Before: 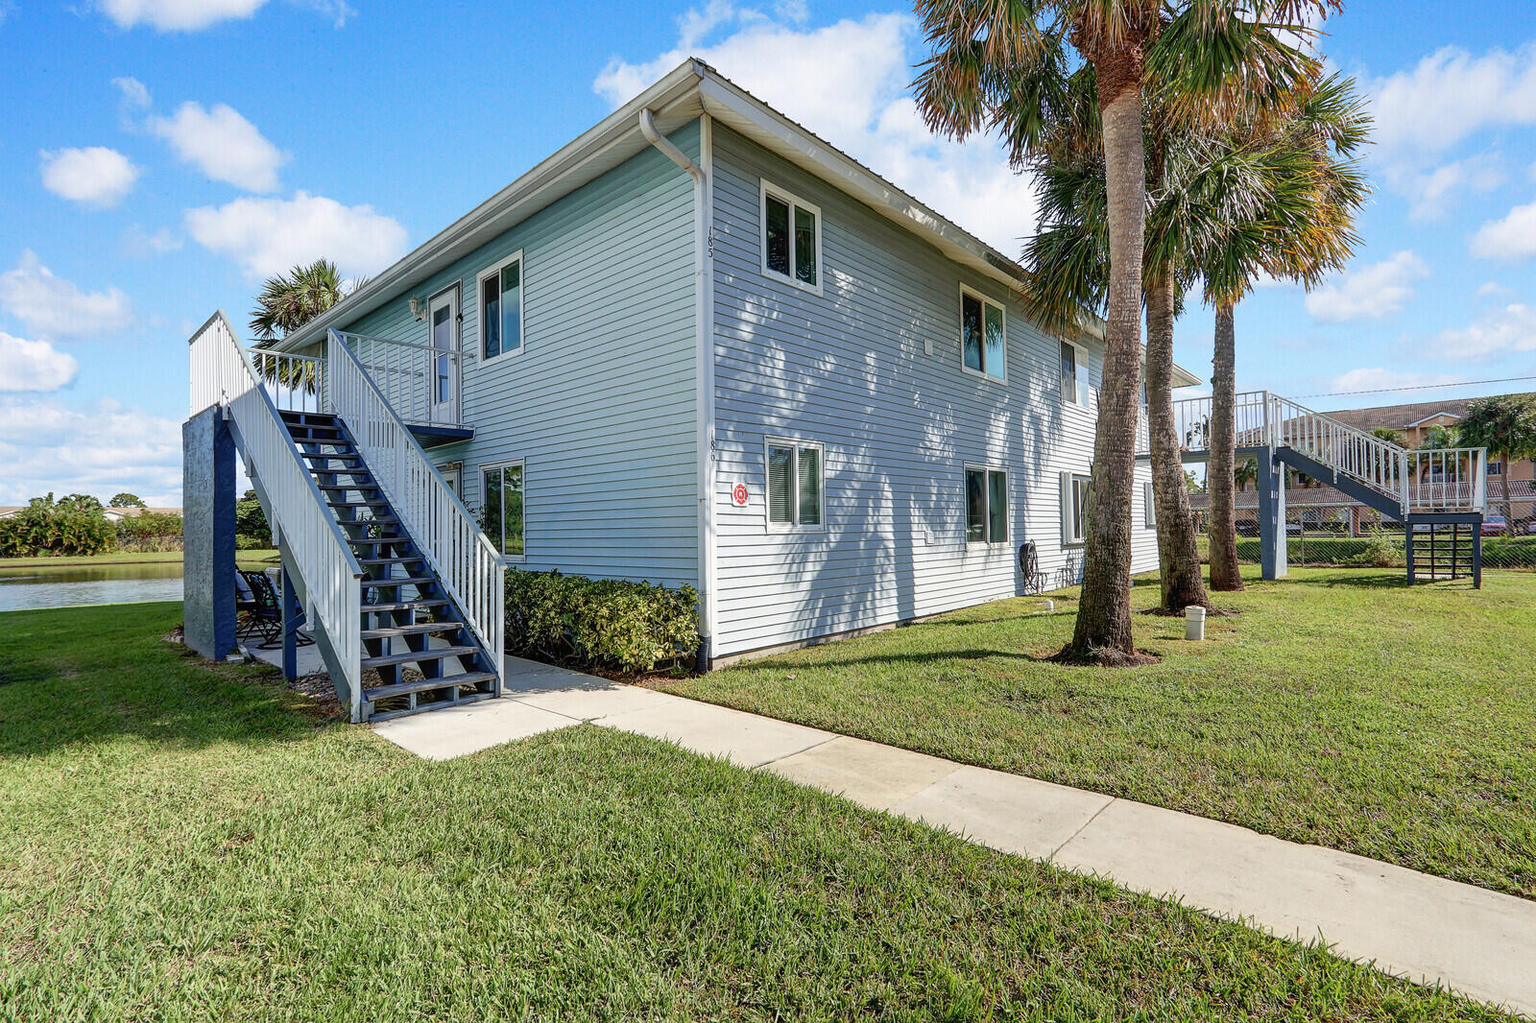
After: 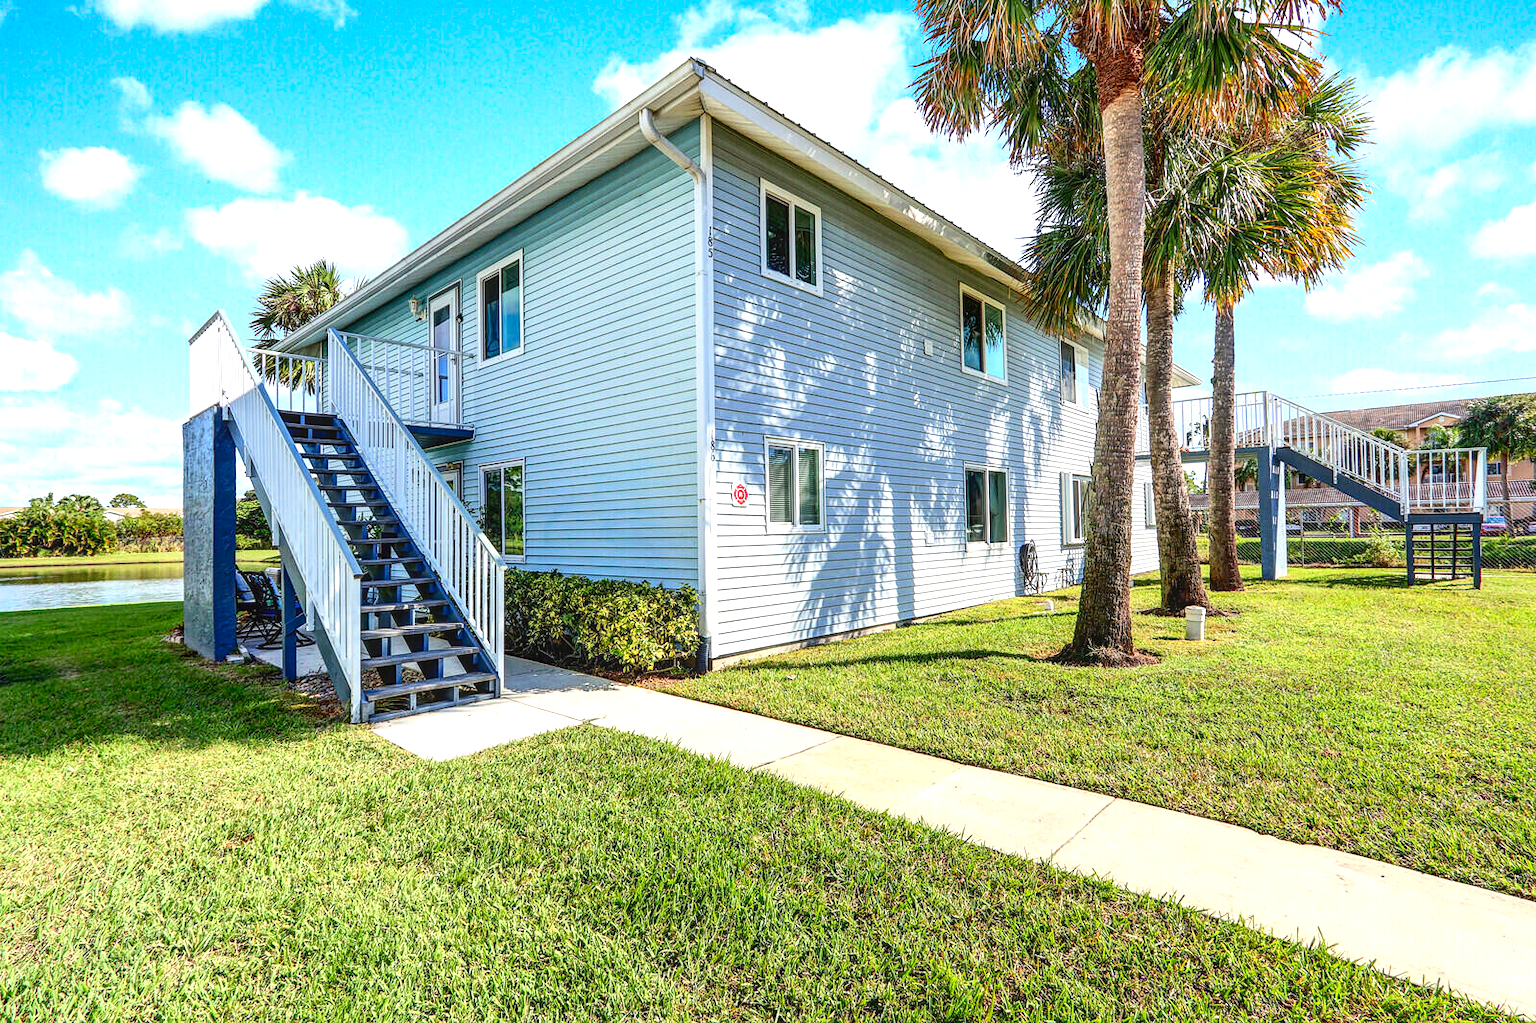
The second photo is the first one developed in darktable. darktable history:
local contrast: on, module defaults
exposure: black level correction -0.002, exposure 0.713 EV, compensate highlight preservation false
contrast brightness saturation: contrast 0.161, saturation 0.315
